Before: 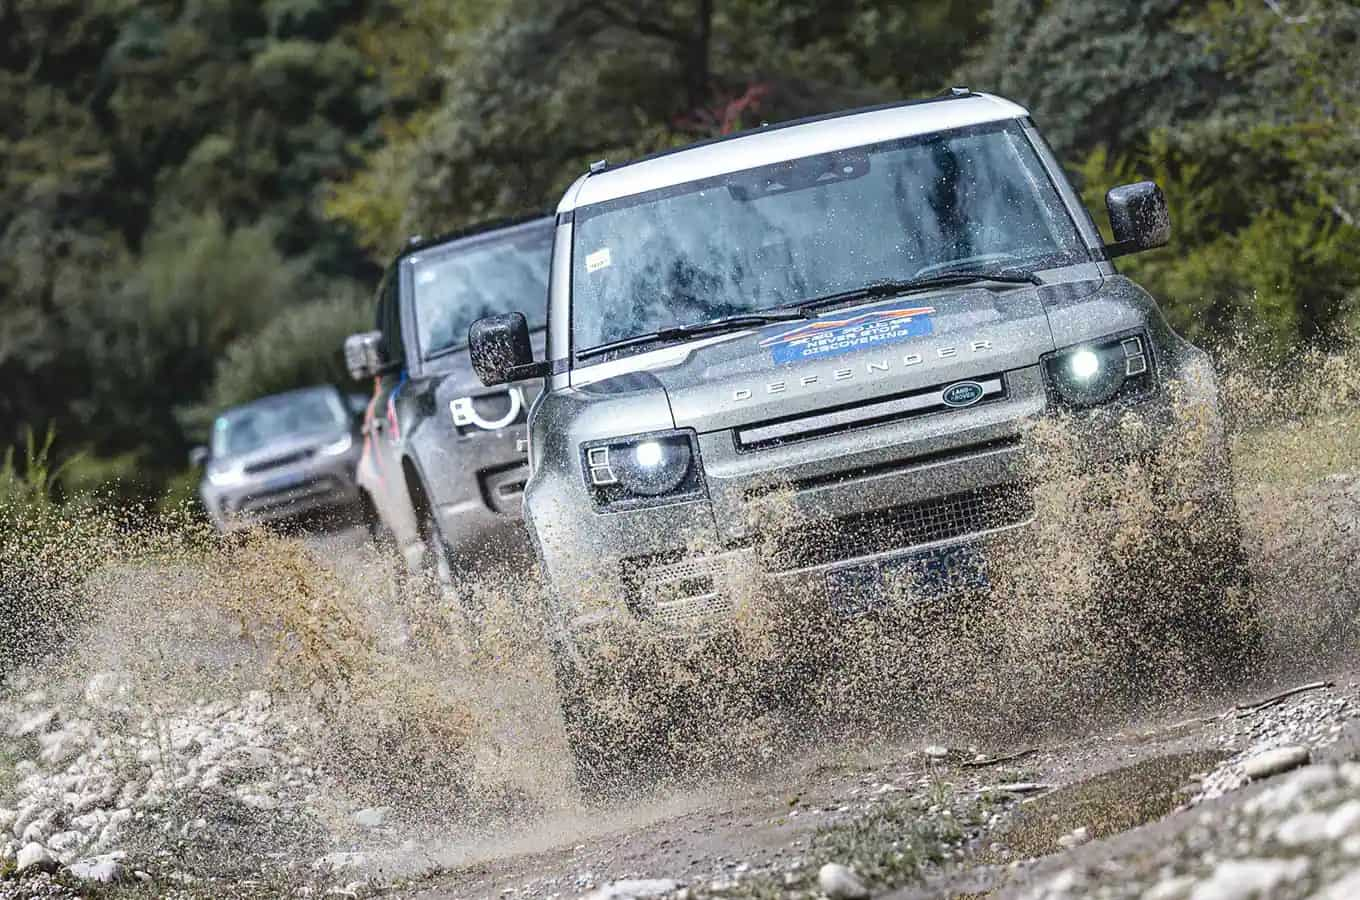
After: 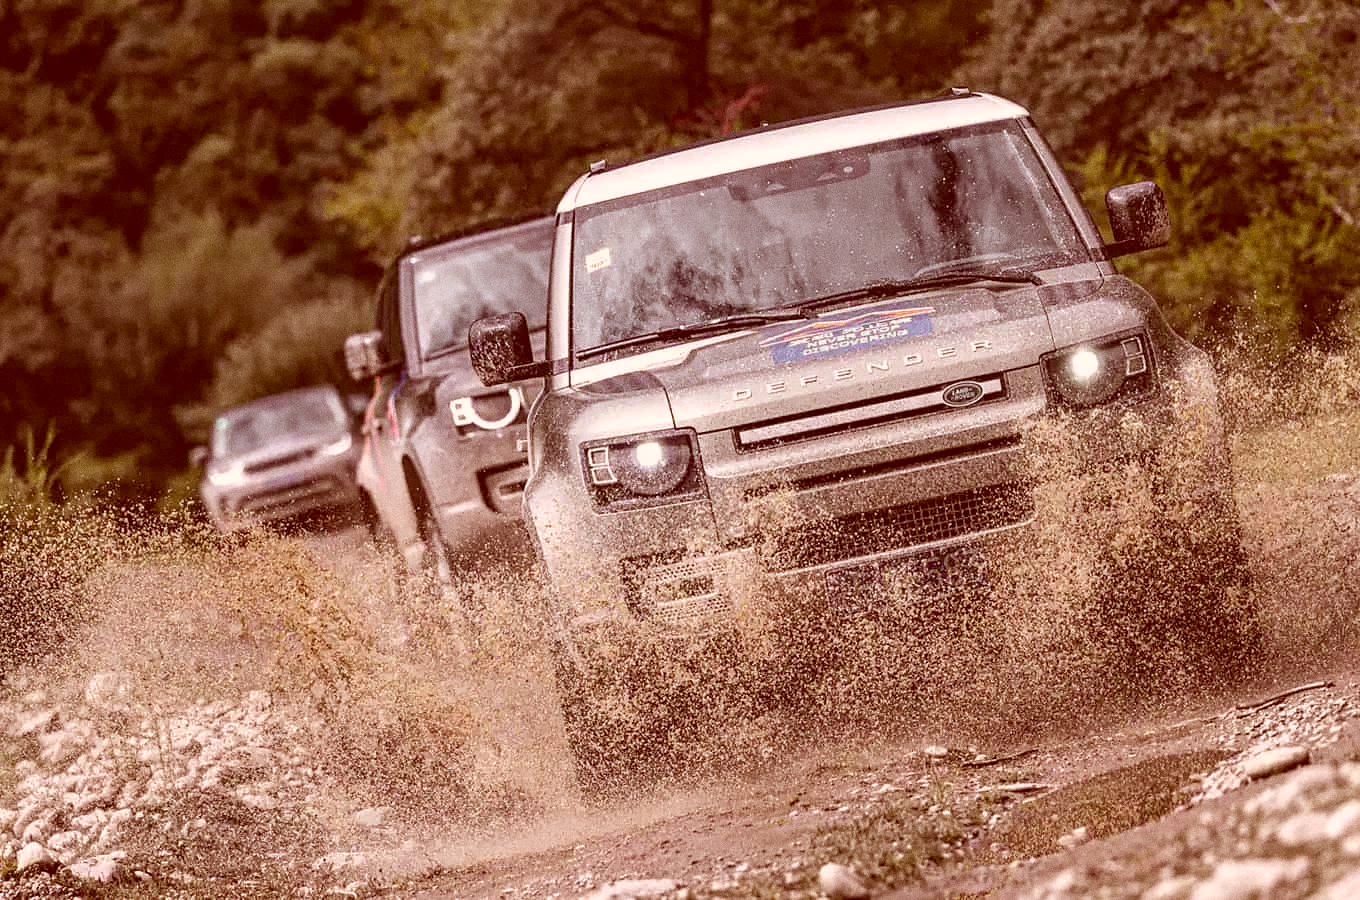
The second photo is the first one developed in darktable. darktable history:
color correction: highlights a* 9.03, highlights b* 8.71, shadows a* 40, shadows b* 40, saturation 0.8
grain: coarseness 0.09 ISO
